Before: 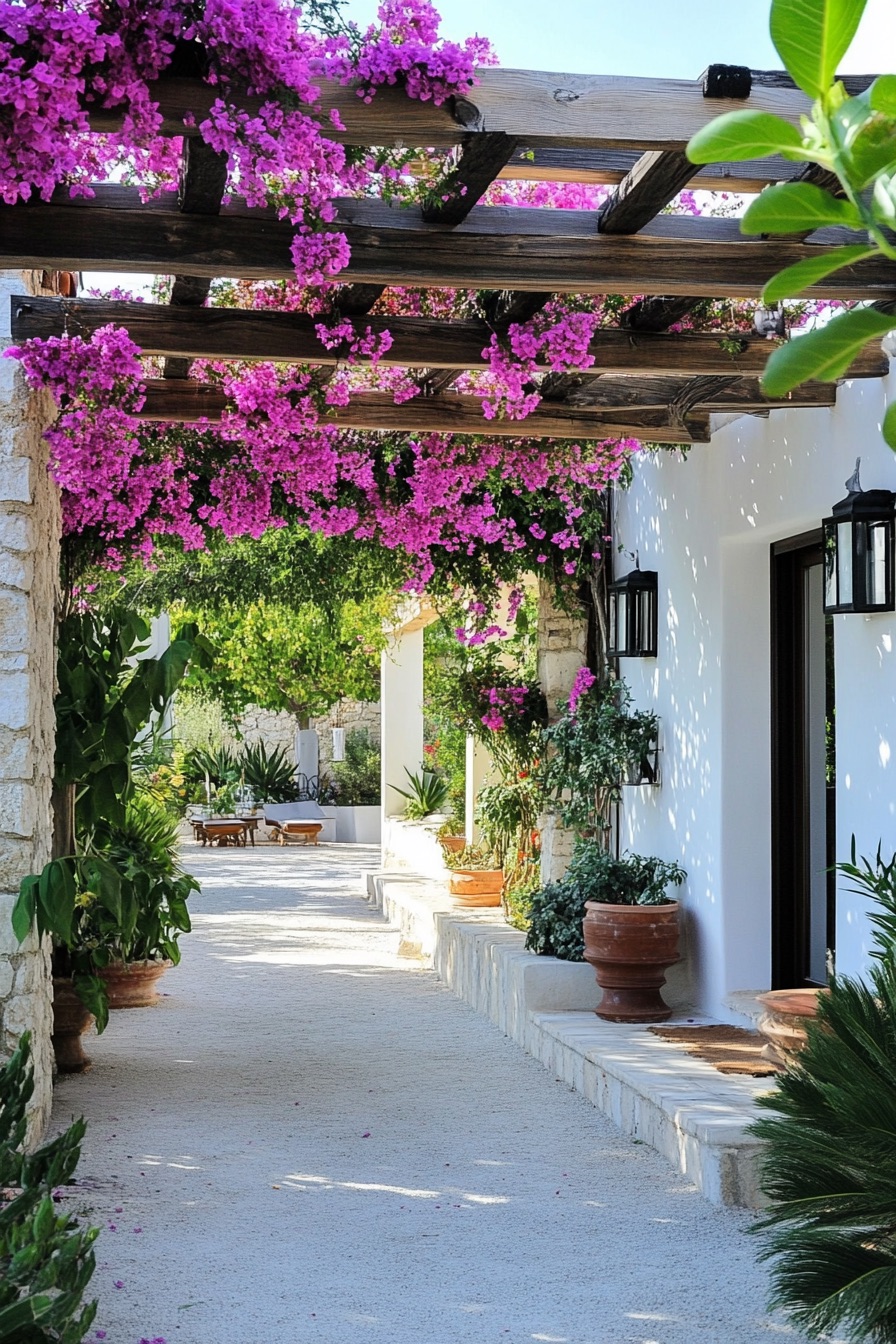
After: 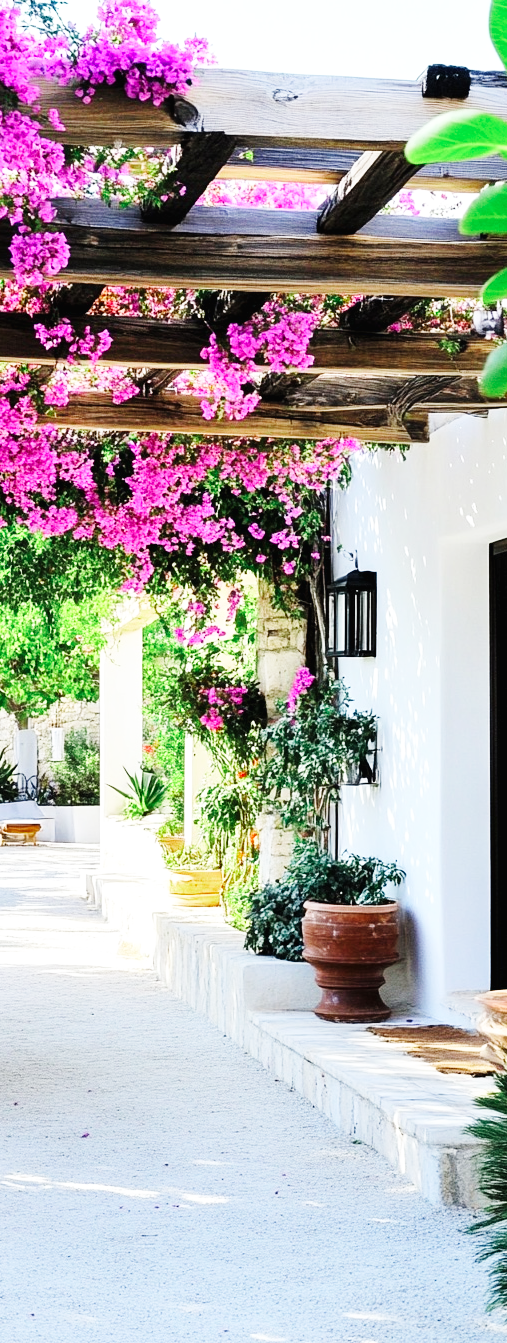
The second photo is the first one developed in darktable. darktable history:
base curve: curves: ch0 [(0, 0.003) (0.001, 0.002) (0.006, 0.004) (0.02, 0.022) (0.048, 0.086) (0.094, 0.234) (0.162, 0.431) (0.258, 0.629) (0.385, 0.8) (0.548, 0.918) (0.751, 0.988) (1, 1)], preserve colors none
crop: left 31.418%, top 0.019%, right 11.948%
color zones: curves: ch2 [(0, 0.5) (0.143, 0.517) (0.286, 0.571) (0.429, 0.522) (0.571, 0.5) (0.714, 0.5) (0.857, 0.5) (1, 0.5)]
